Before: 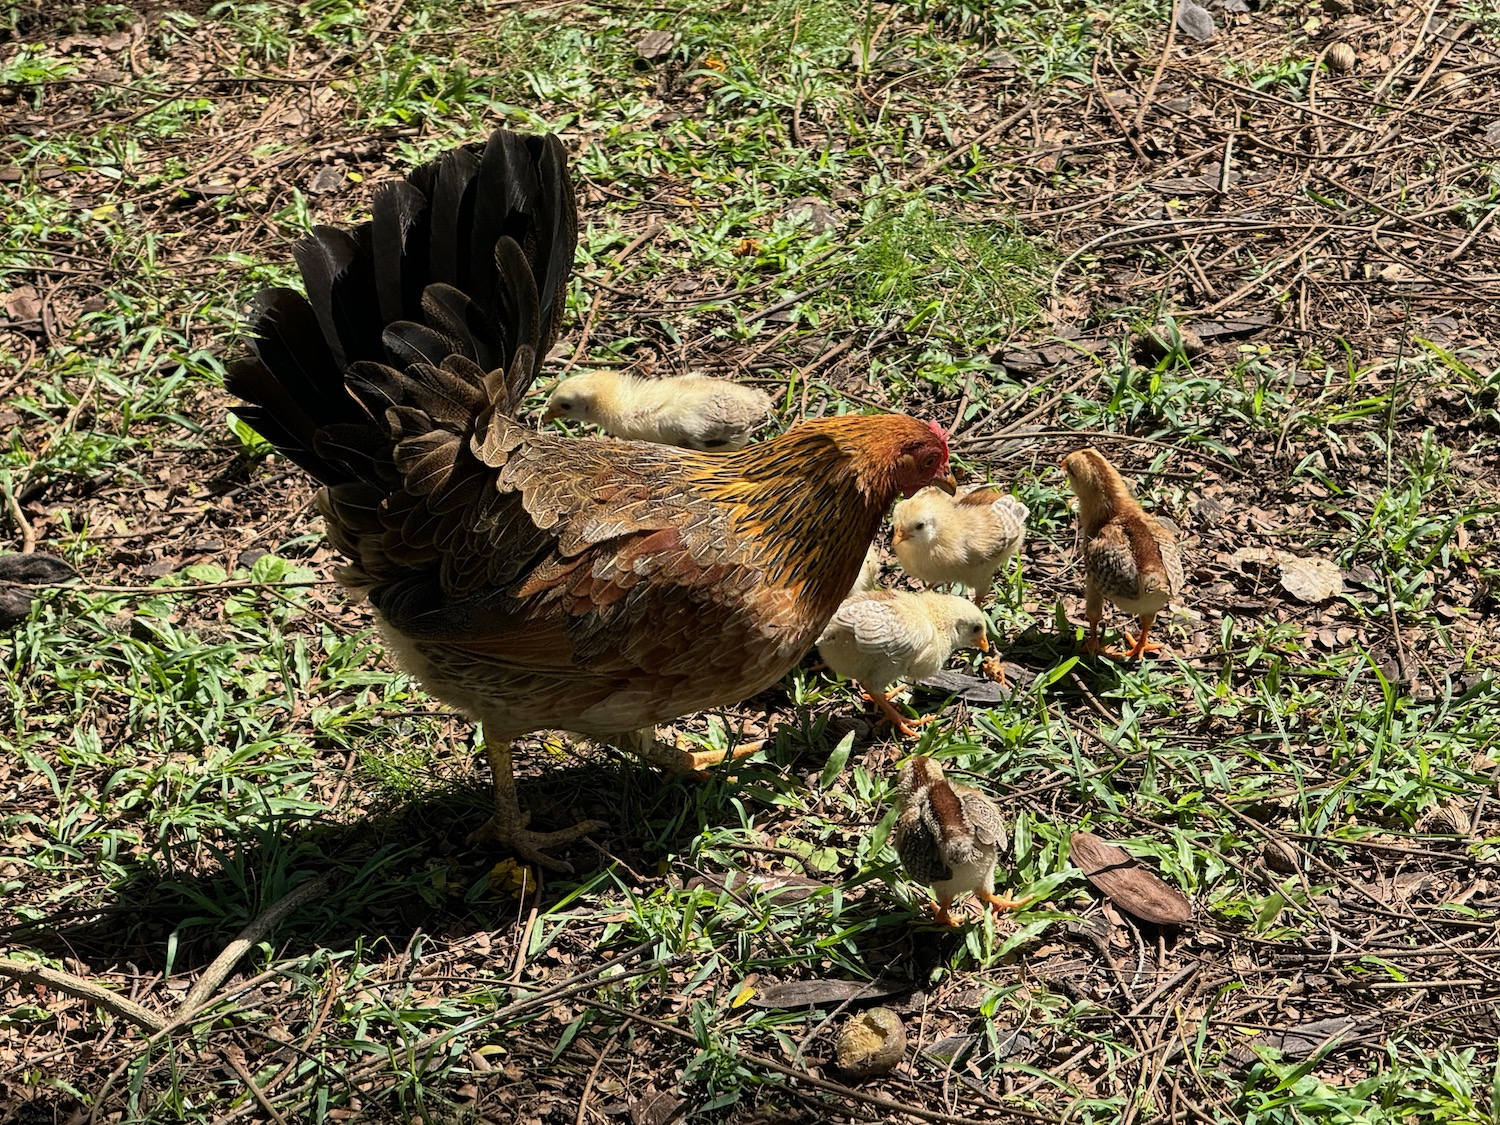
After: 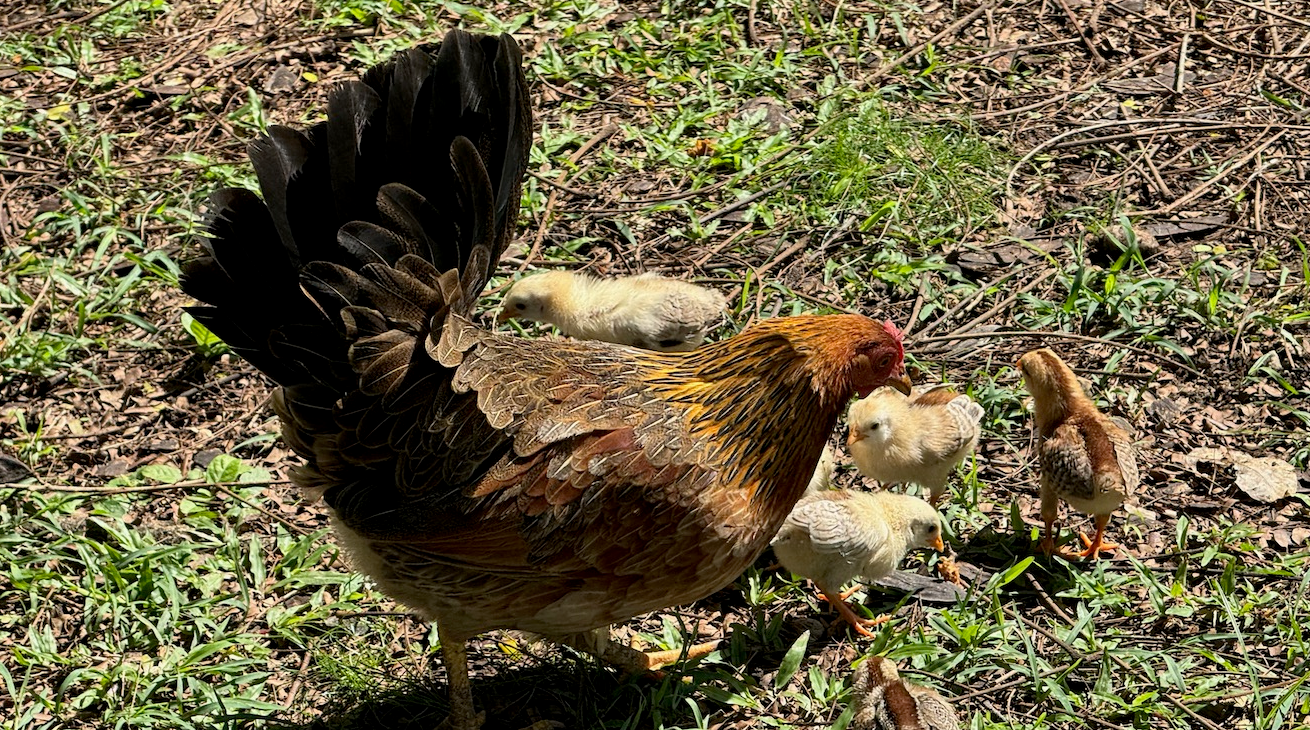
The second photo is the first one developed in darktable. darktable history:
crop: left 3.005%, top 8.928%, right 9.642%, bottom 26.143%
